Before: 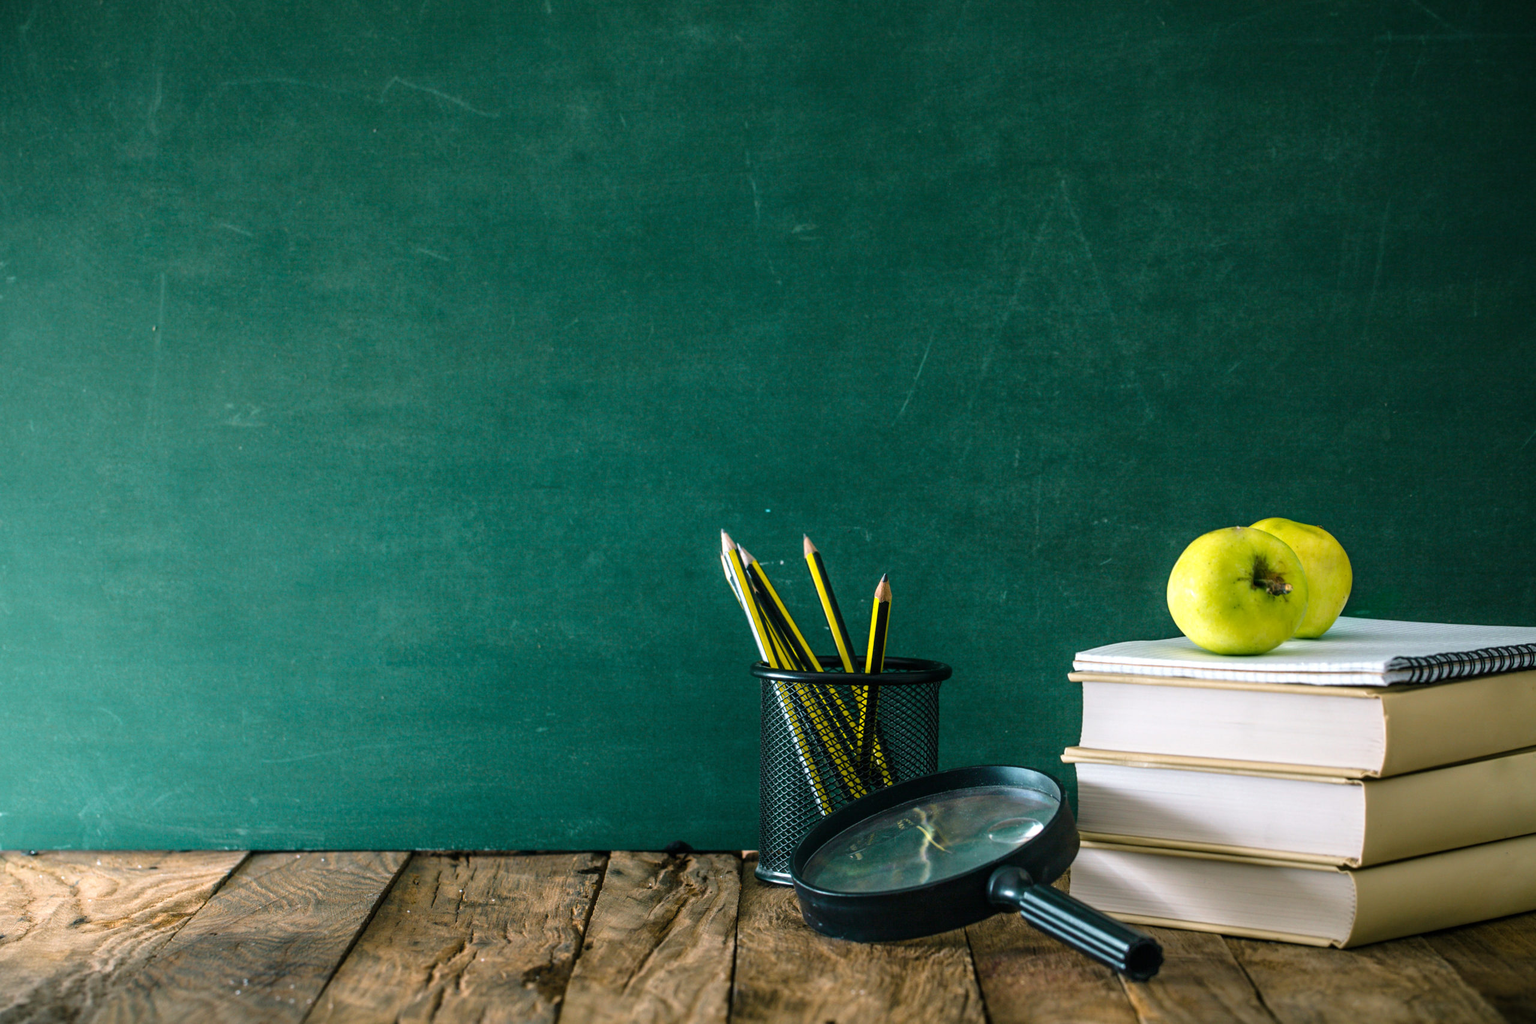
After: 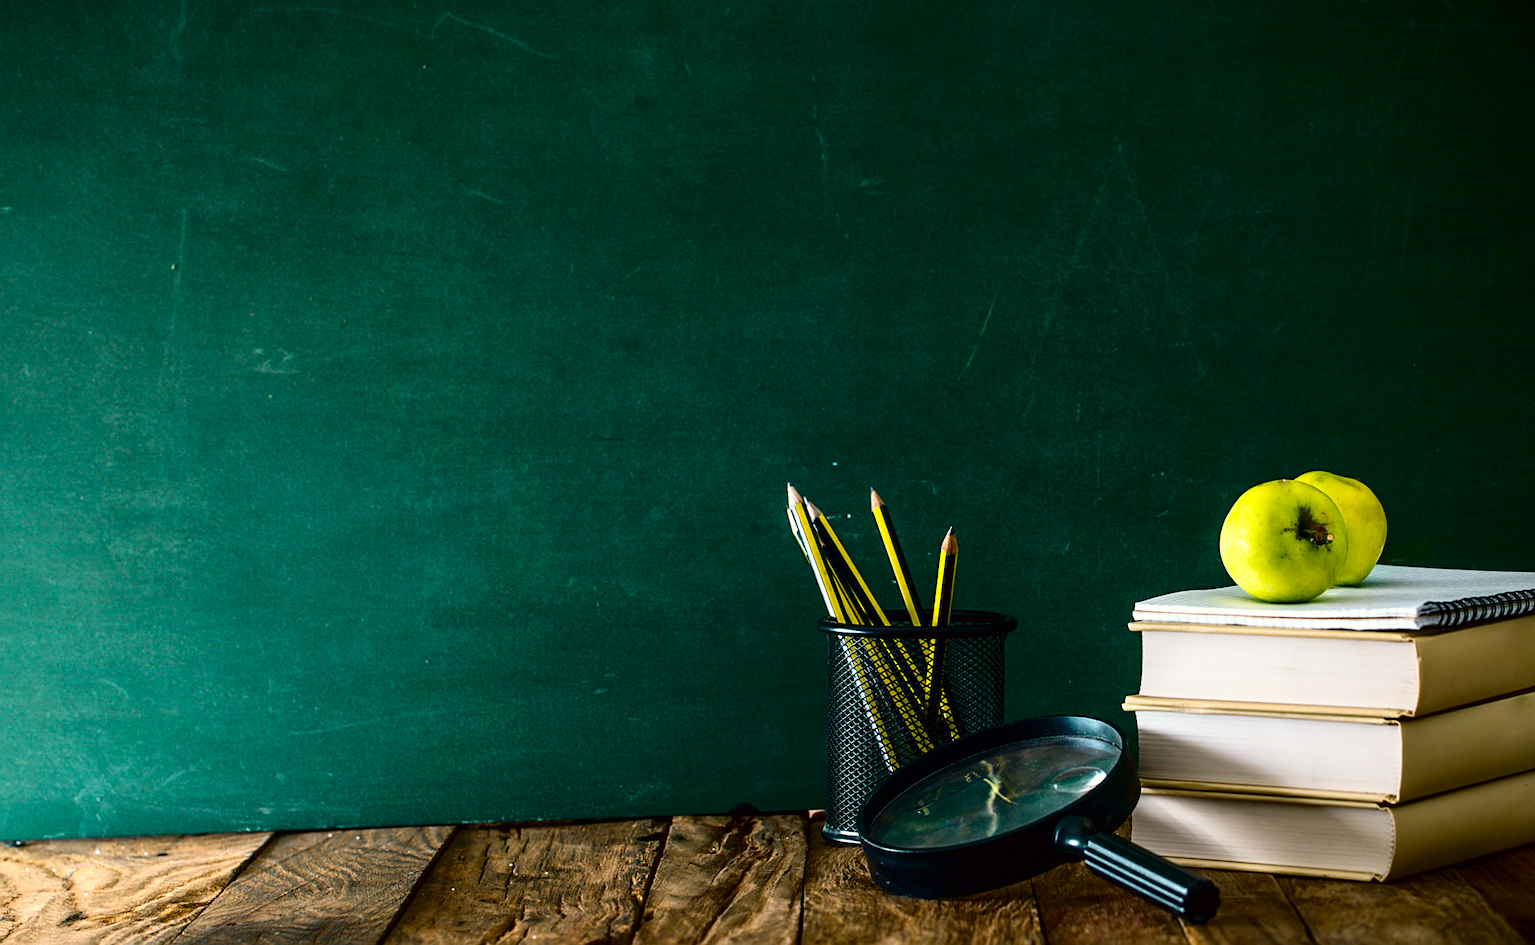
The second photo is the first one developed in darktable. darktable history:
rotate and perspective: rotation -0.013°, lens shift (vertical) -0.027, lens shift (horizontal) 0.178, crop left 0.016, crop right 0.989, crop top 0.082, crop bottom 0.918
color correction: highlights a* -0.95, highlights b* 4.5, shadows a* 3.55
sharpen: on, module defaults
contrast brightness saturation: contrast 0.22, brightness -0.19, saturation 0.24
